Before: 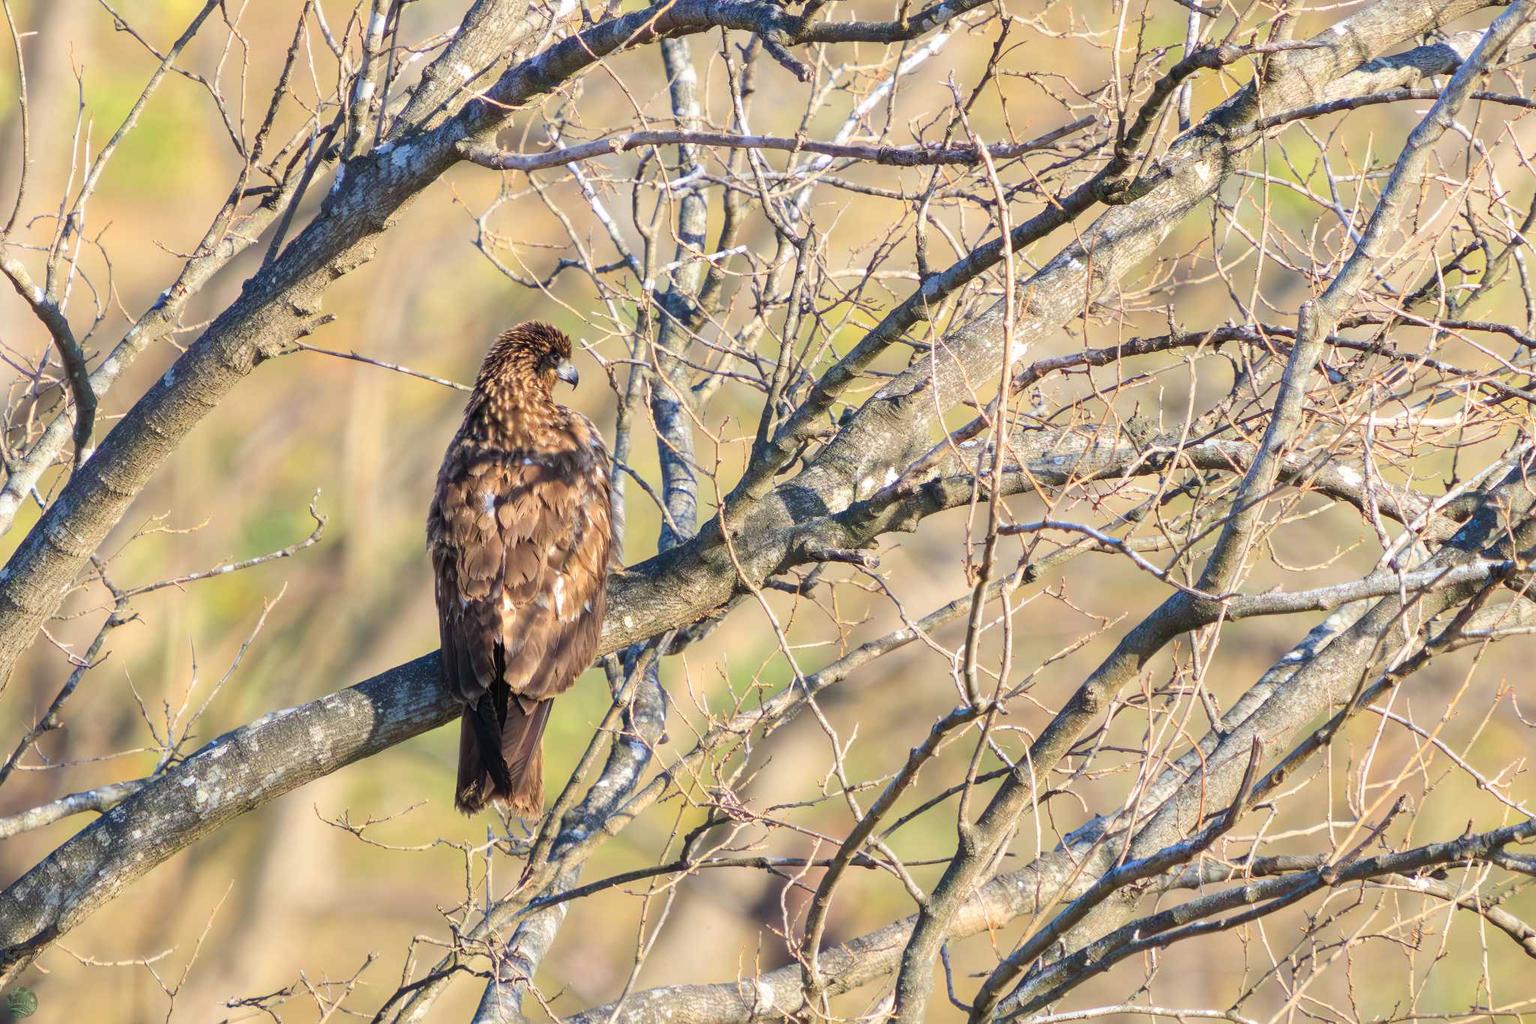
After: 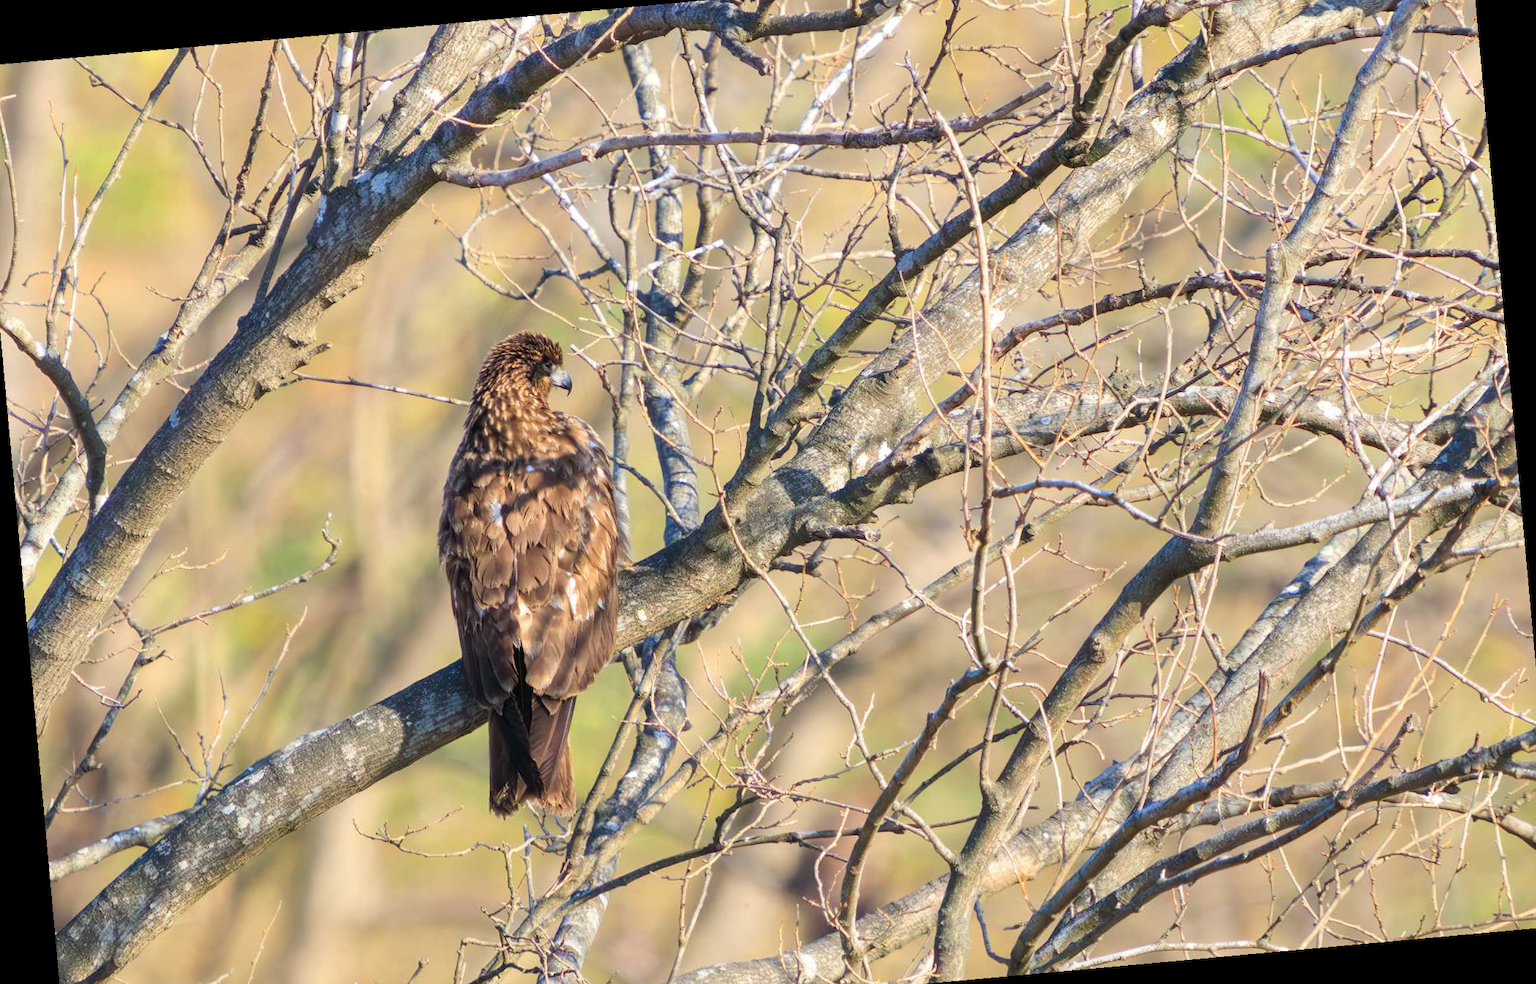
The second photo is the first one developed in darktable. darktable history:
crop: left 1.507%, top 6.147%, right 1.379%, bottom 6.637%
rotate and perspective: rotation -5.2°, automatic cropping off
